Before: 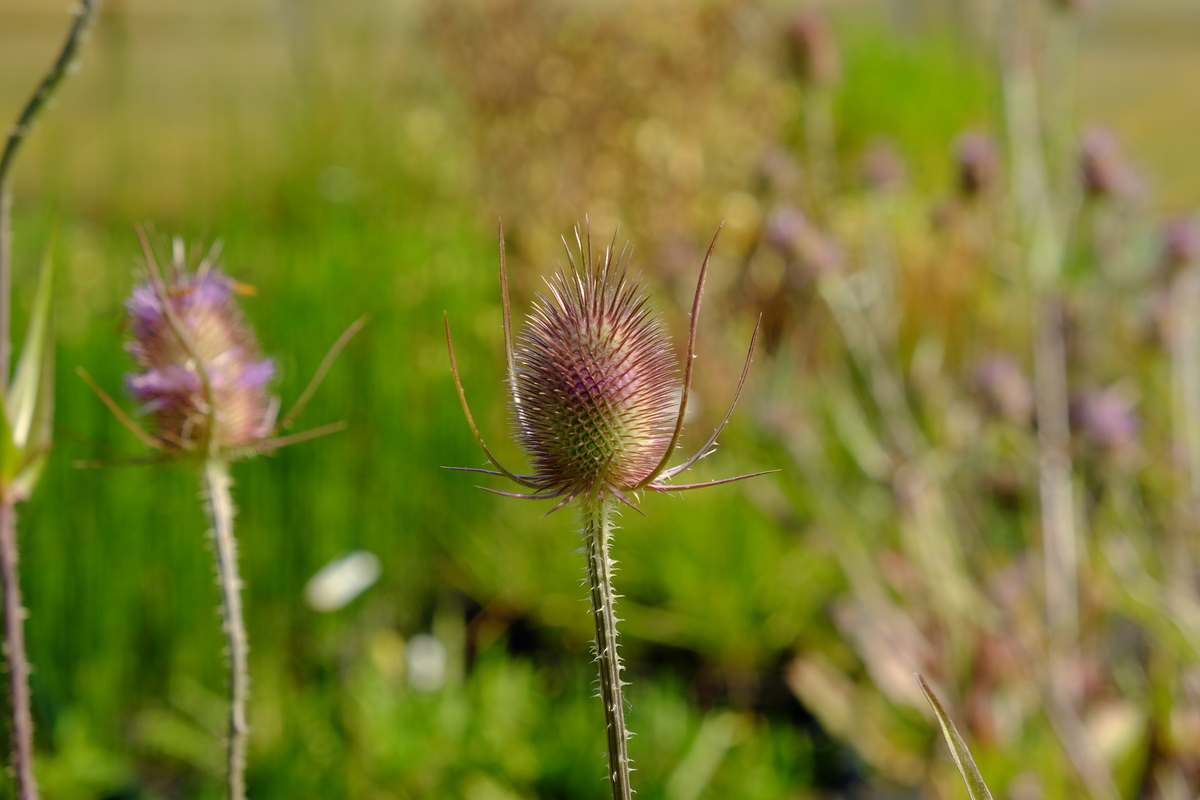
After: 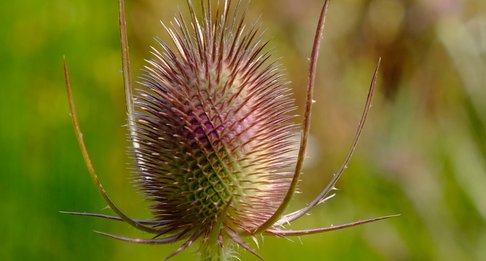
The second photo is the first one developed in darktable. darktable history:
tone curve: curves: ch0 [(0, 0) (0.058, 0.037) (0.214, 0.183) (0.304, 0.288) (0.561, 0.554) (0.687, 0.677) (0.768, 0.768) (0.858, 0.861) (0.987, 0.945)]; ch1 [(0, 0) (0.172, 0.123) (0.312, 0.296) (0.432, 0.448) (0.471, 0.469) (0.502, 0.5) (0.521, 0.505) (0.565, 0.569) (0.663, 0.663) (0.703, 0.721) (0.857, 0.917) (1, 1)]; ch2 [(0, 0) (0.411, 0.424) (0.485, 0.497) (0.502, 0.5) (0.517, 0.511) (0.556, 0.562) (0.626, 0.594) (0.709, 0.661) (1, 1)], preserve colors none
crop: left 31.756%, top 31.888%, right 27.728%, bottom 35.428%
